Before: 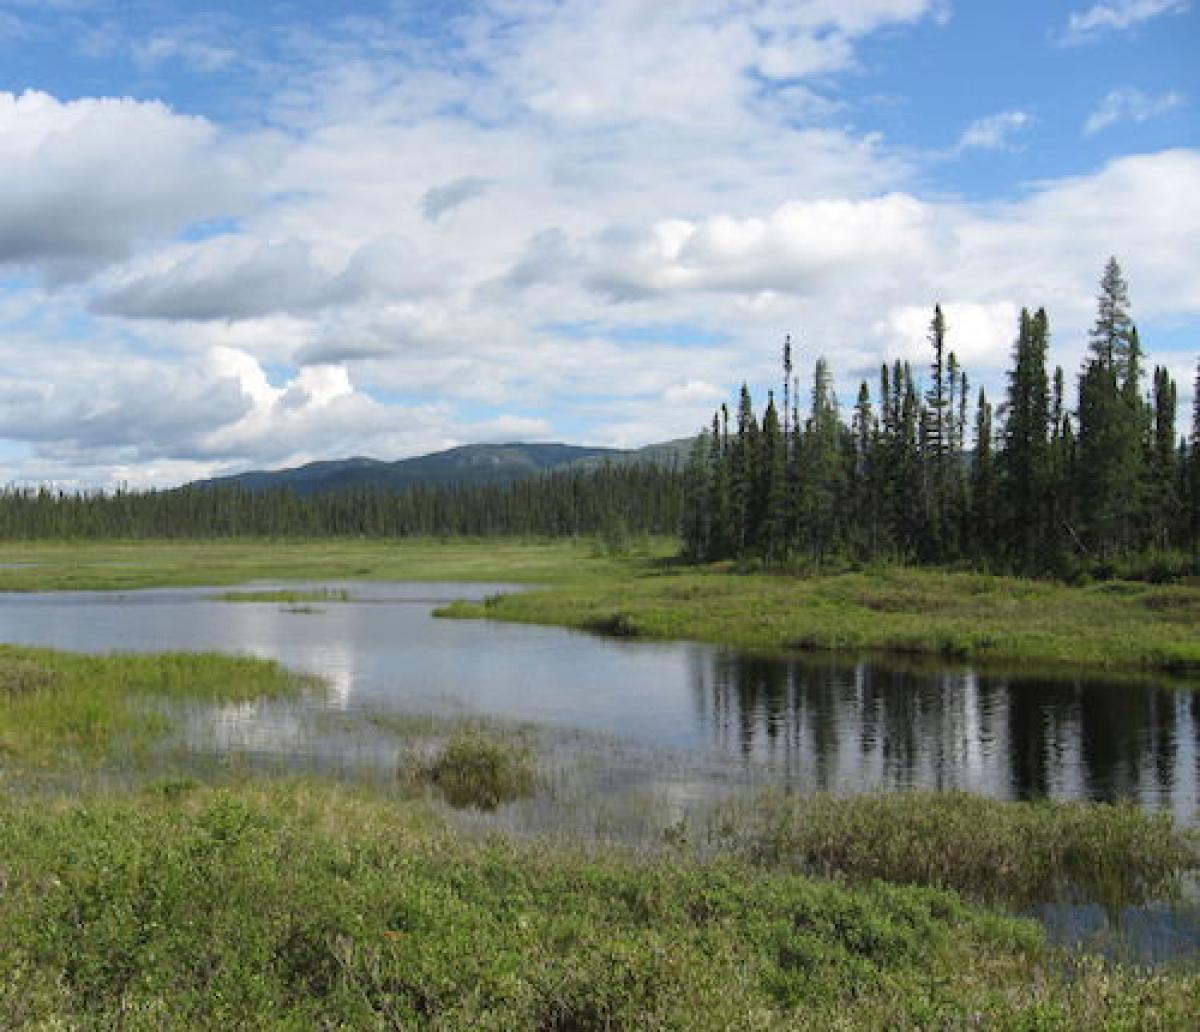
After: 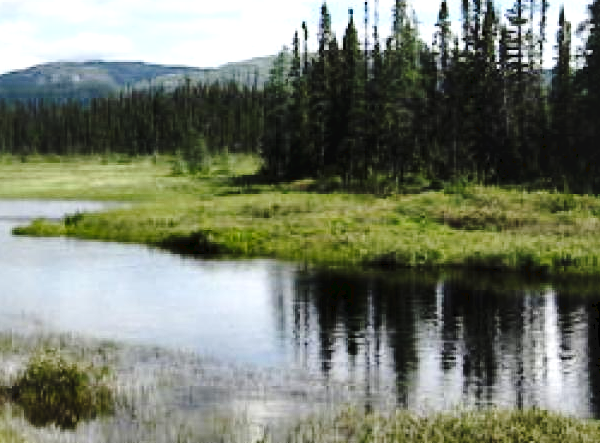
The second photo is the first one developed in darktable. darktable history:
contrast equalizer: octaves 7, y [[0.579, 0.58, 0.505, 0.5, 0.5, 0.5], [0.5 ×6], [0.5 ×6], [0 ×6], [0 ×6]]
local contrast: mode bilateral grid, contrast 99, coarseness 99, detail 165%, midtone range 0.2
tone equalizer: -8 EV -0.735 EV, -7 EV -0.684 EV, -6 EV -0.573 EV, -5 EV -0.379 EV, -3 EV 0.369 EV, -2 EV 0.6 EV, -1 EV 0.684 EV, +0 EV 0.73 EV, edges refinement/feathering 500, mask exposure compensation -1.57 EV, preserve details no
tone curve: curves: ch0 [(0, 0) (0.003, 0.072) (0.011, 0.073) (0.025, 0.072) (0.044, 0.076) (0.069, 0.089) (0.1, 0.103) (0.136, 0.123) (0.177, 0.158) (0.224, 0.21) (0.277, 0.275) (0.335, 0.372) (0.399, 0.463) (0.468, 0.556) (0.543, 0.633) (0.623, 0.712) (0.709, 0.795) (0.801, 0.869) (0.898, 0.942) (1, 1)], preserve colors none
crop: left 35.016%, top 37.018%, right 14.969%, bottom 19.959%
